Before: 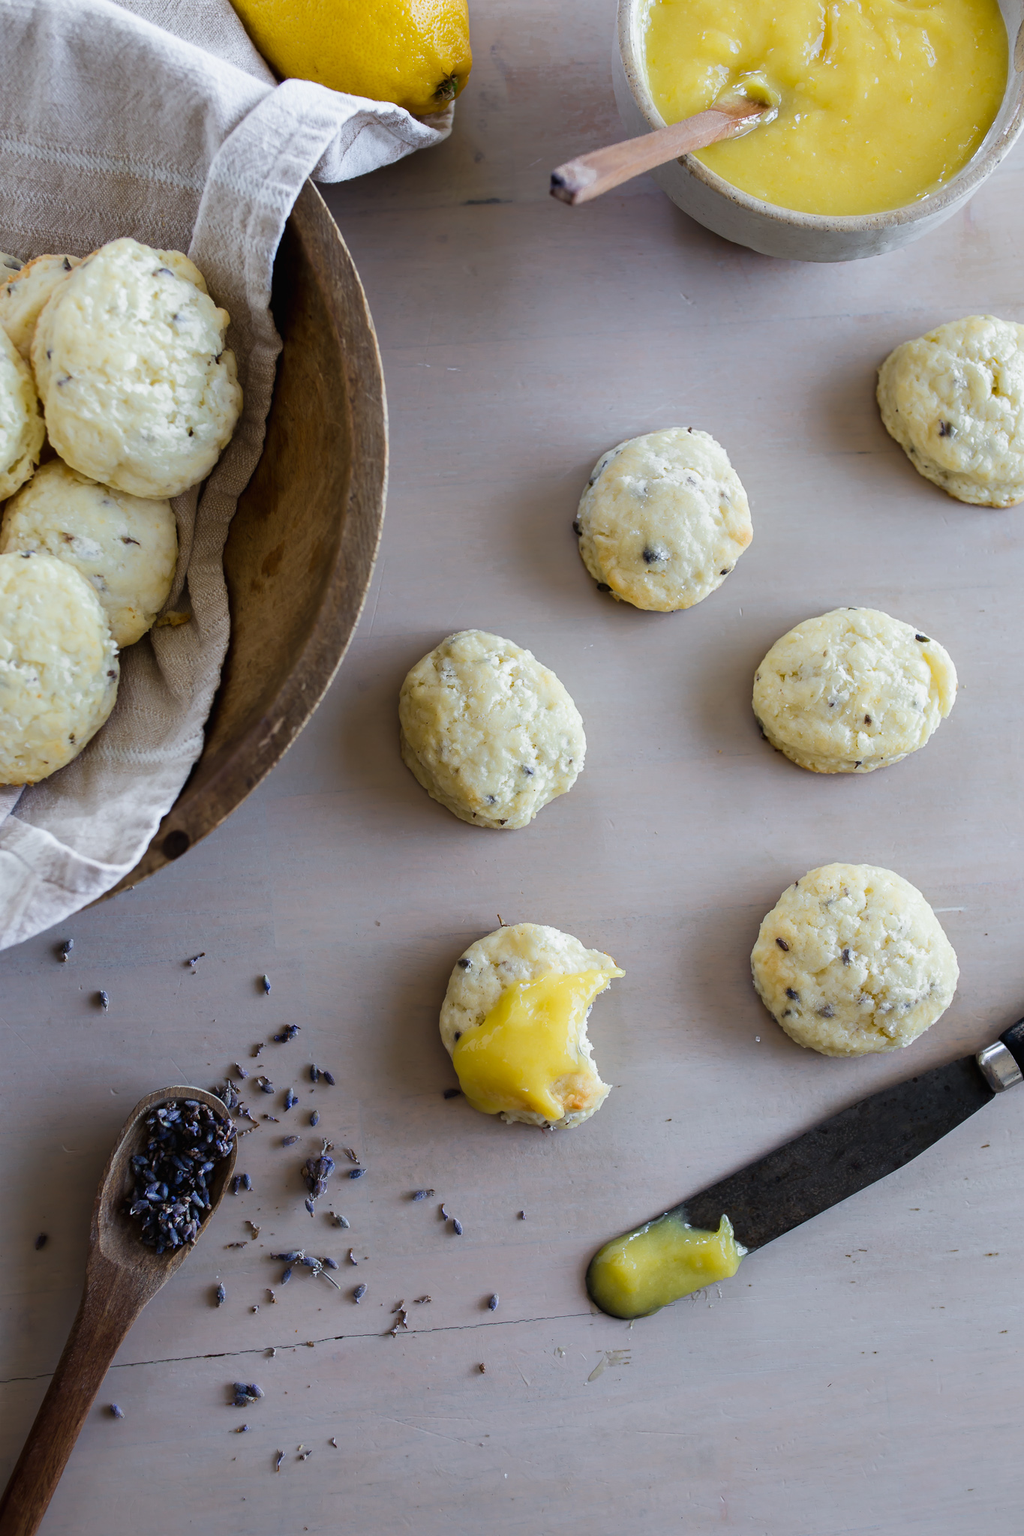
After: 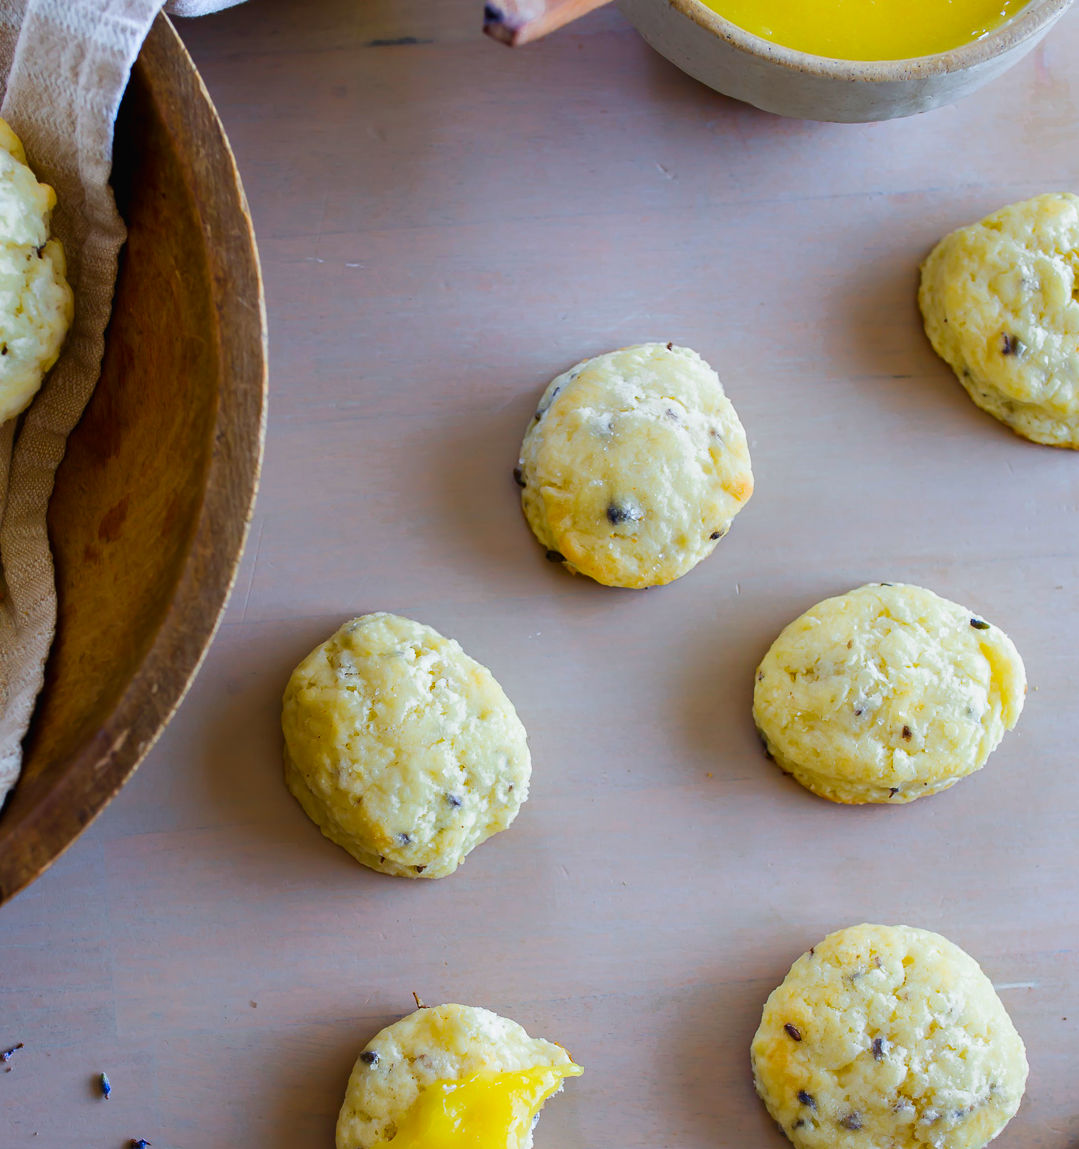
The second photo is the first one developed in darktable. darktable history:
crop: left 18.351%, top 11.116%, right 2.551%, bottom 32.756%
color correction: highlights b* -0.05, saturation 1.8
